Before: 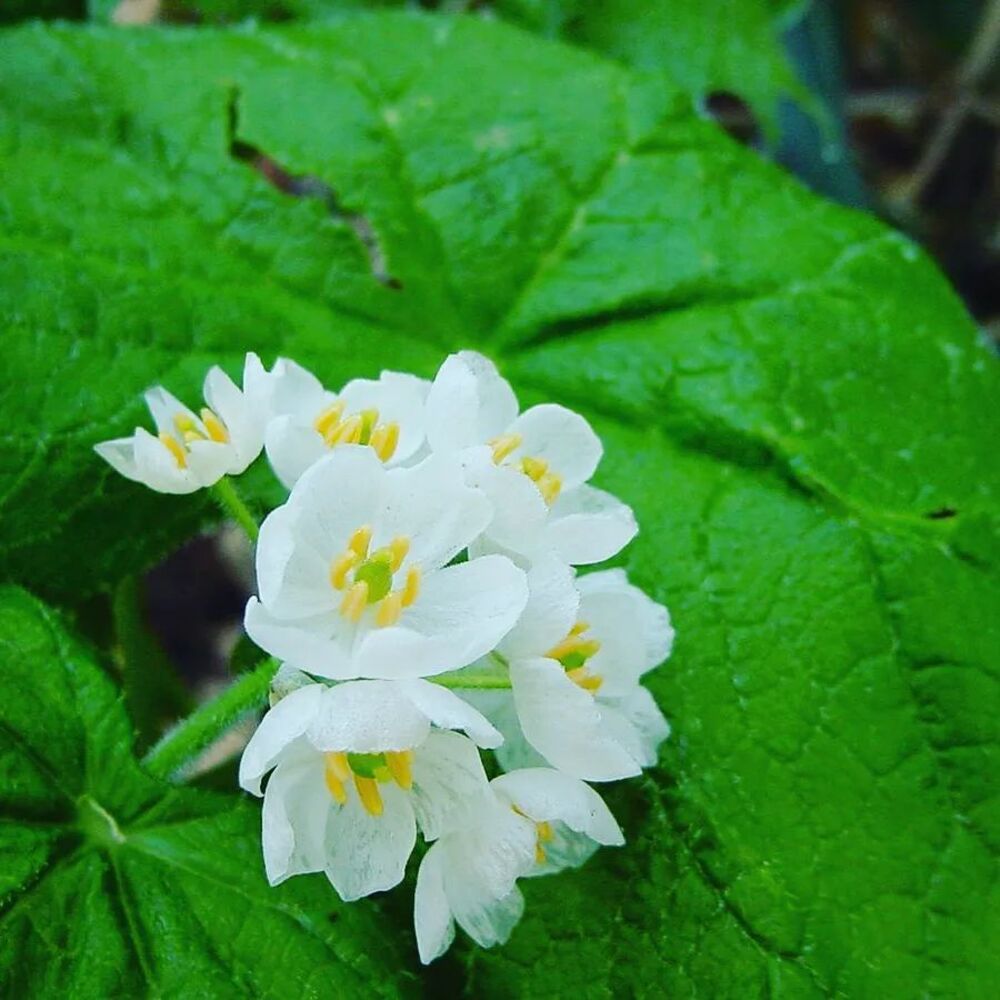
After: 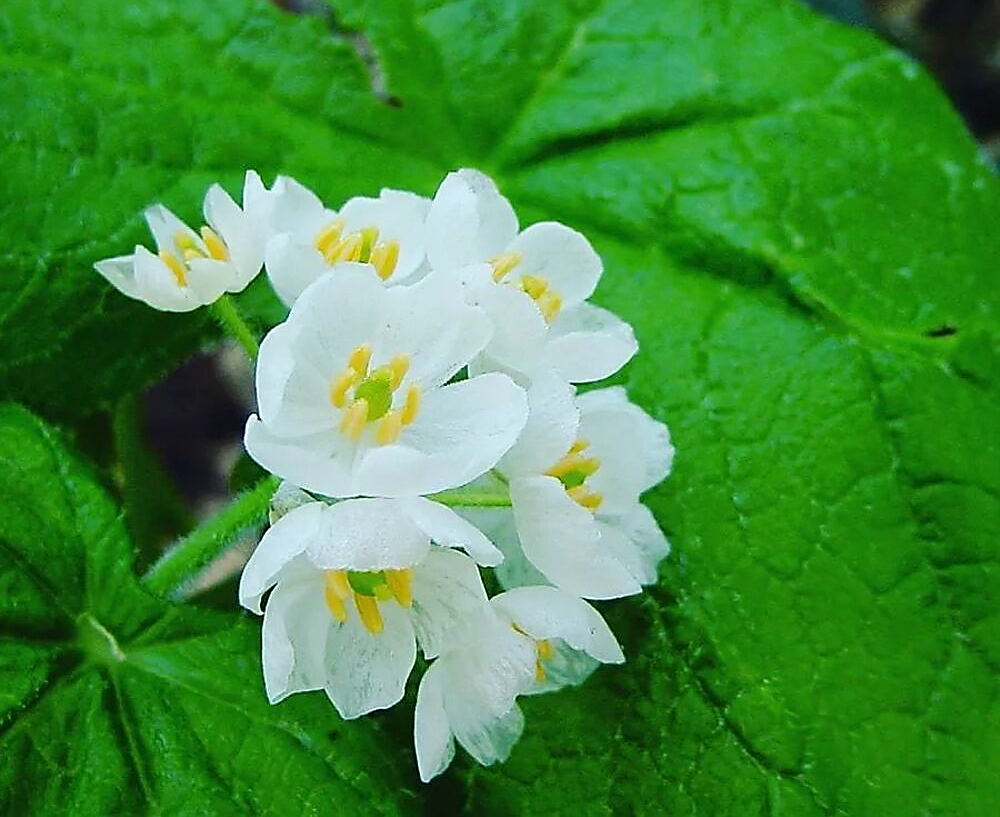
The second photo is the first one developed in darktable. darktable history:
crop and rotate: top 18.261%
sharpen: radius 1.377, amount 1.264, threshold 0.849
